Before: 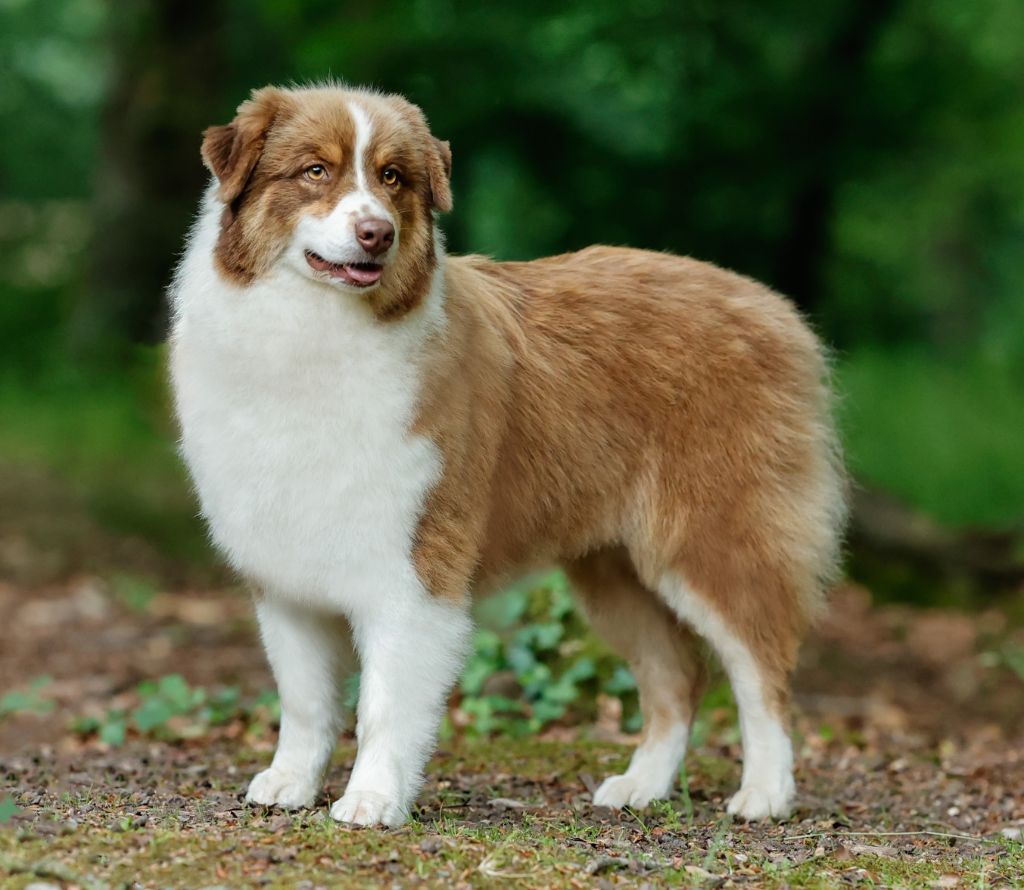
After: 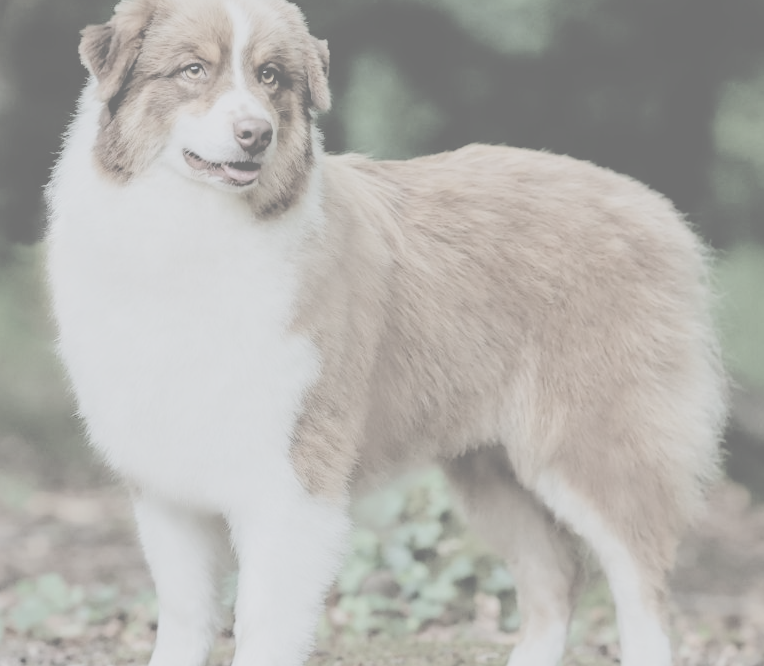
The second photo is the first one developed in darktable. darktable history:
contrast brightness saturation: contrast -0.302, brightness 0.762, saturation -0.782
color calibration: illuminant as shot in camera, x 0.358, y 0.373, temperature 4628.91 K, clip negative RGB from gamut false
crop and rotate: left 11.968%, top 11.358%, right 13.402%, bottom 13.707%
filmic rgb: middle gray luminance 28.89%, black relative exposure -10.22 EV, white relative exposure 5.5 EV, threshold 5.97 EV, target black luminance 0%, hardness 3.95, latitude 2.83%, contrast 1.132, highlights saturation mix 4.71%, shadows ↔ highlights balance 14.42%, enable highlight reconstruction true
